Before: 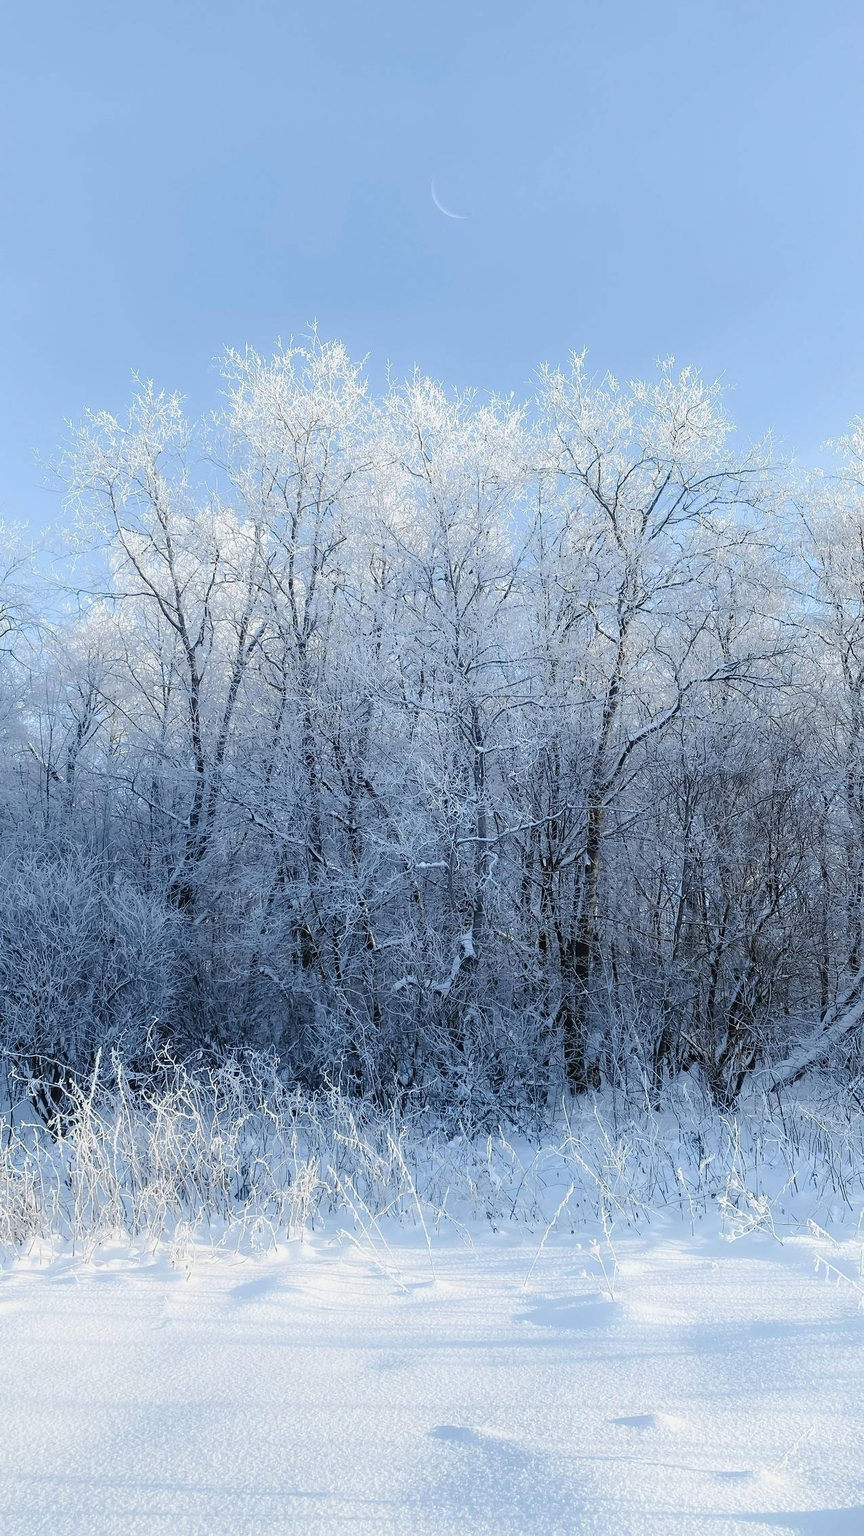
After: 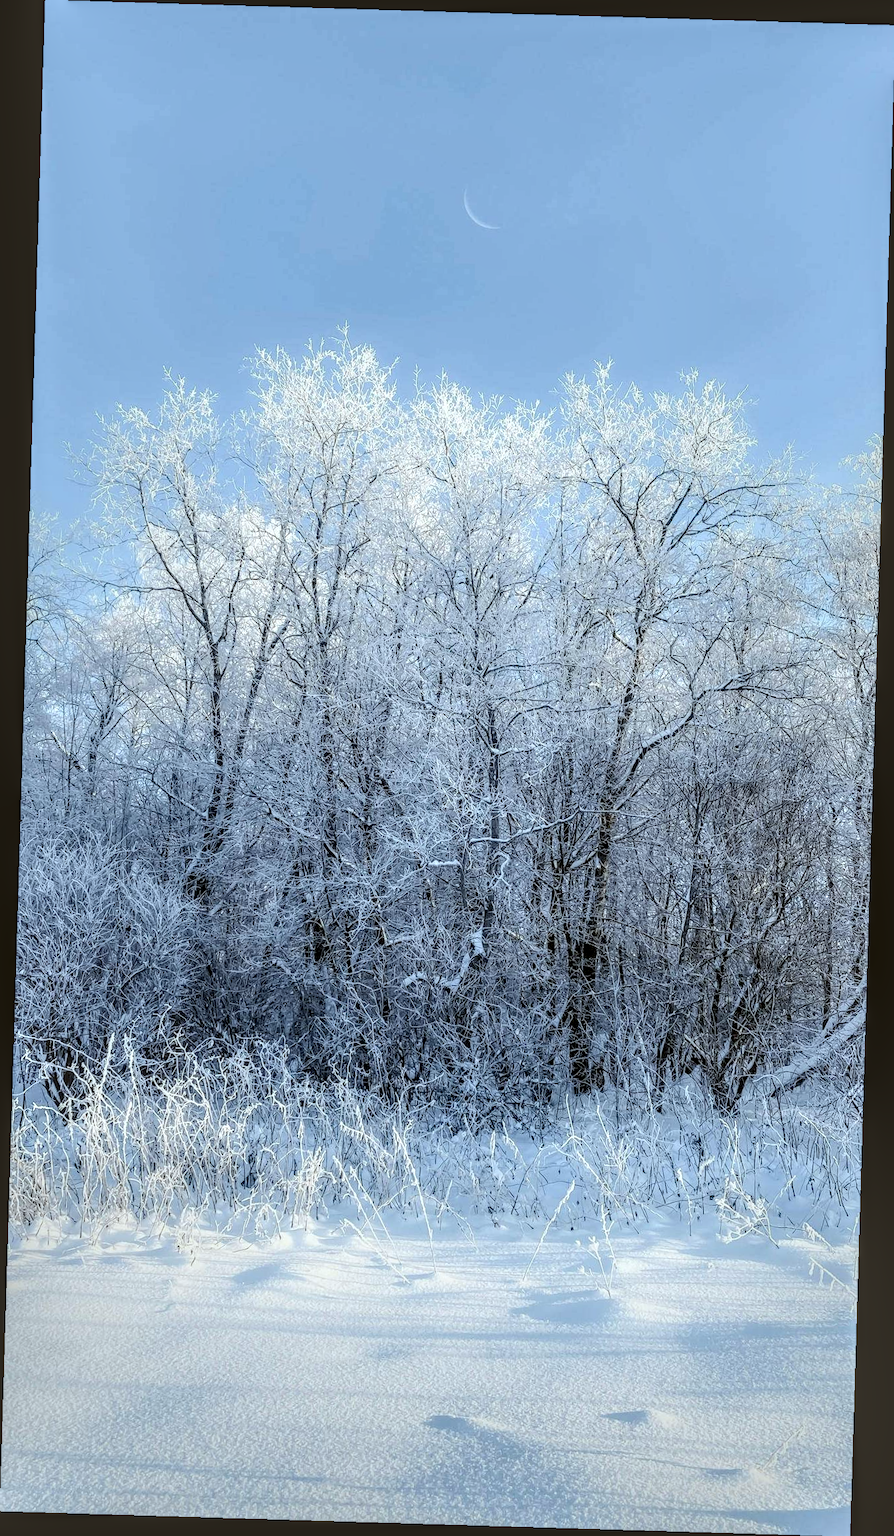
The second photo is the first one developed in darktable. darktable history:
exposure: exposure -0.242 EV, compensate highlight preservation false
local contrast: highlights 0%, shadows 0%, detail 182%
contrast brightness saturation: contrast 0.14, brightness 0.21
haze removal: compatibility mode true, adaptive false
rotate and perspective: rotation 1.72°, automatic cropping off
color balance: lift [1.004, 1.002, 1.002, 0.998], gamma [1, 1.007, 1.002, 0.993], gain [1, 0.977, 1.013, 1.023], contrast -3.64%
